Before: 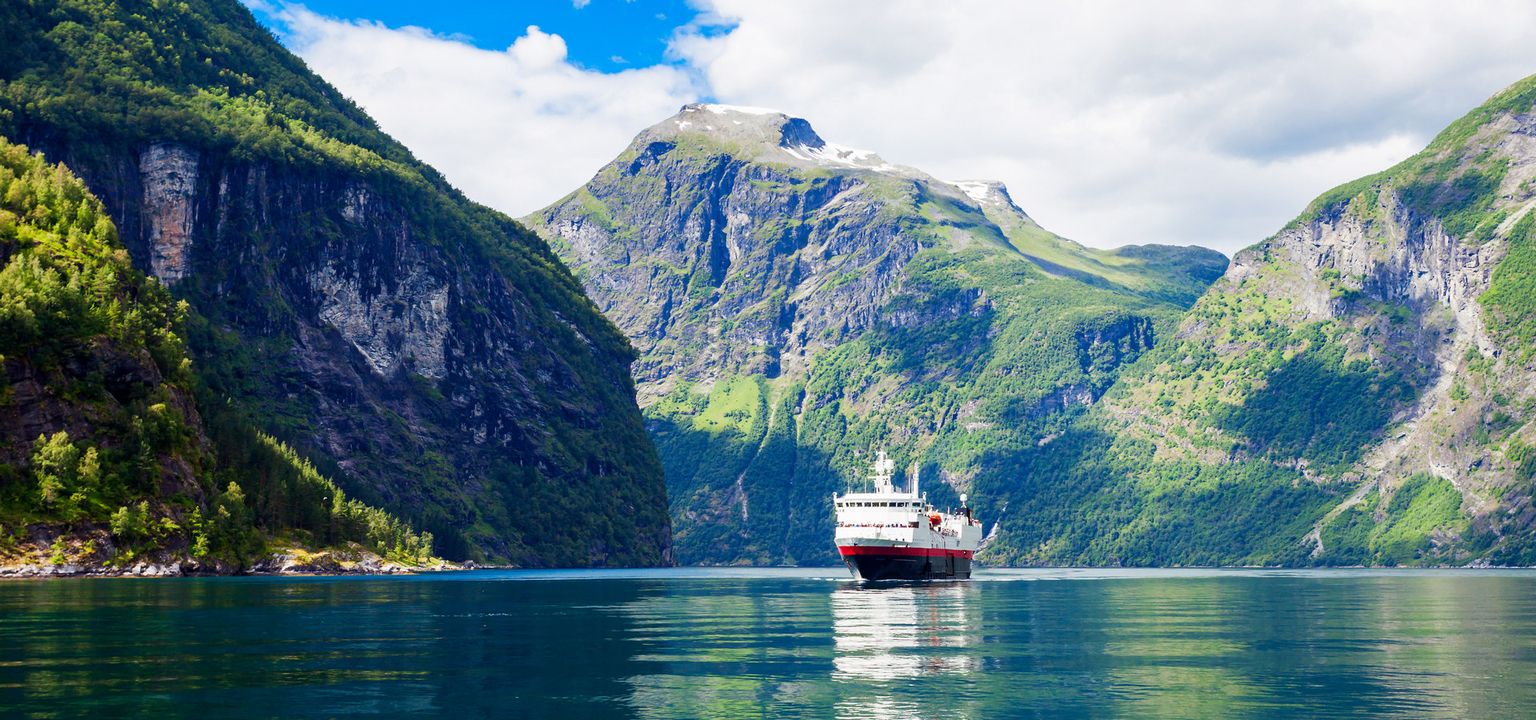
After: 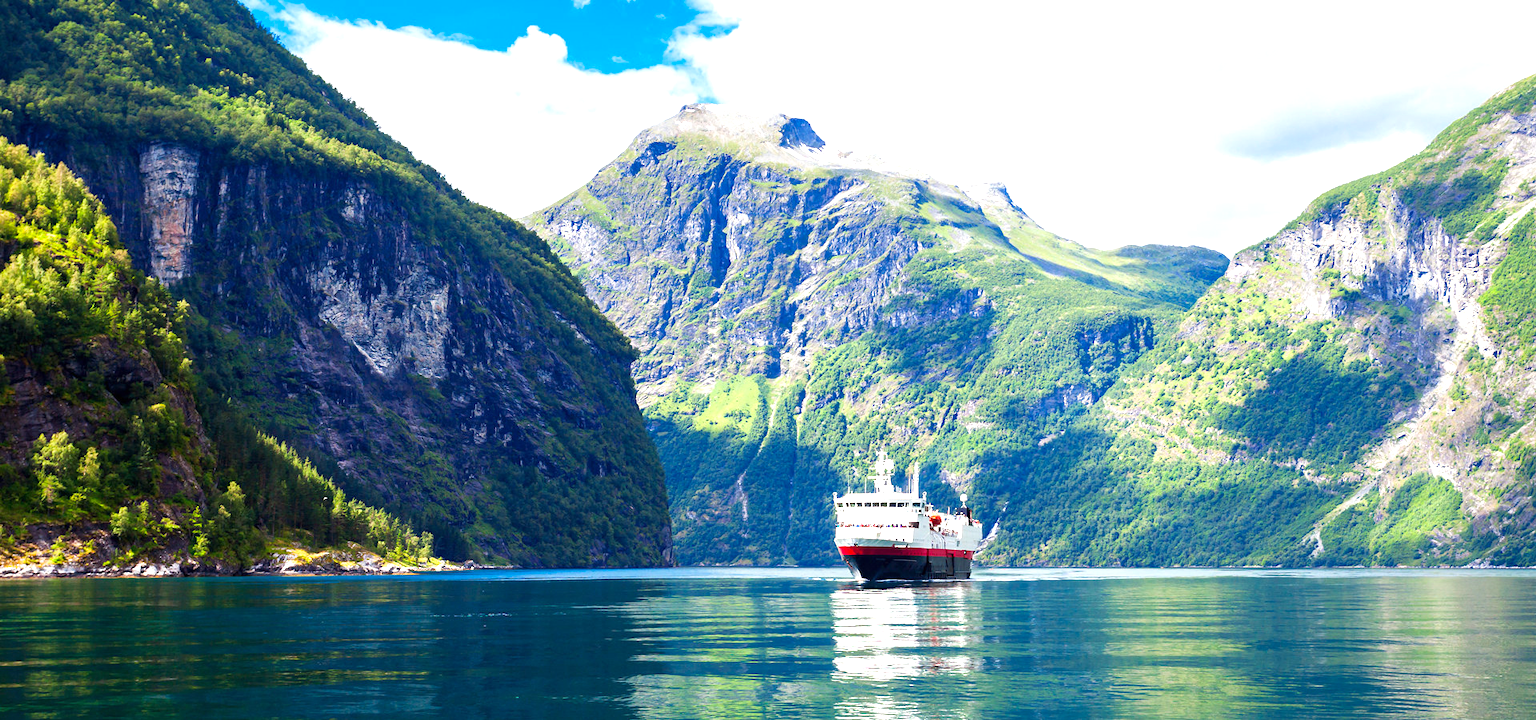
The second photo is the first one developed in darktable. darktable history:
exposure: black level correction 0, exposure 0.68 EV, compensate exposure bias true, compensate highlight preservation false
vibrance: vibrance 15%
